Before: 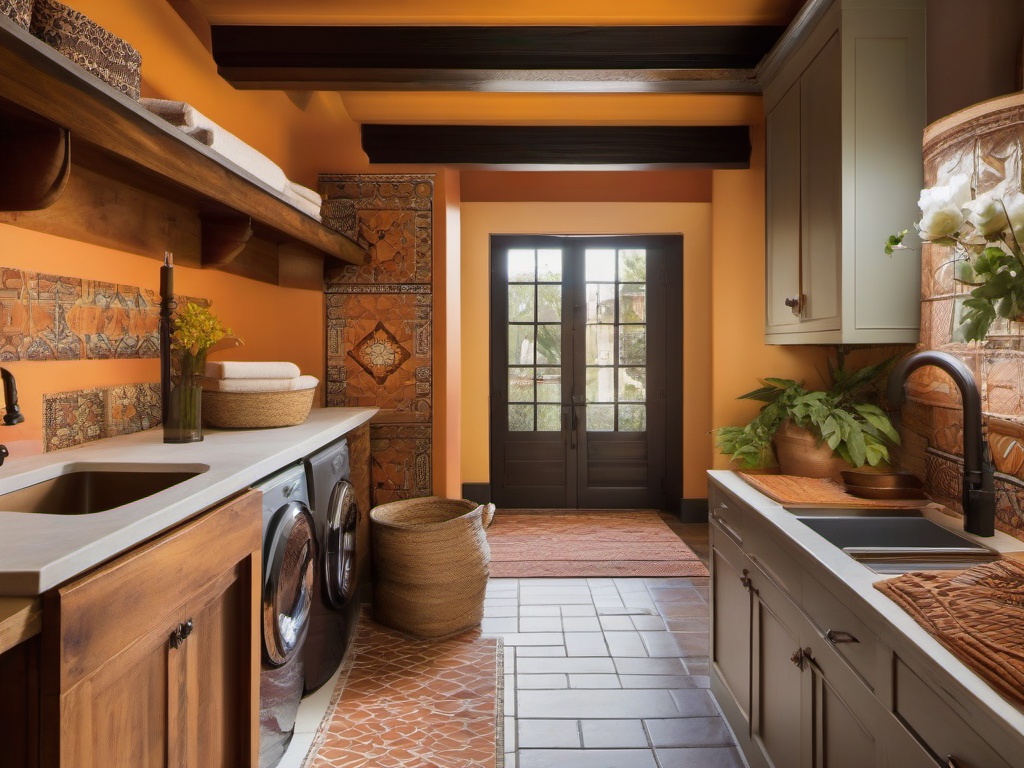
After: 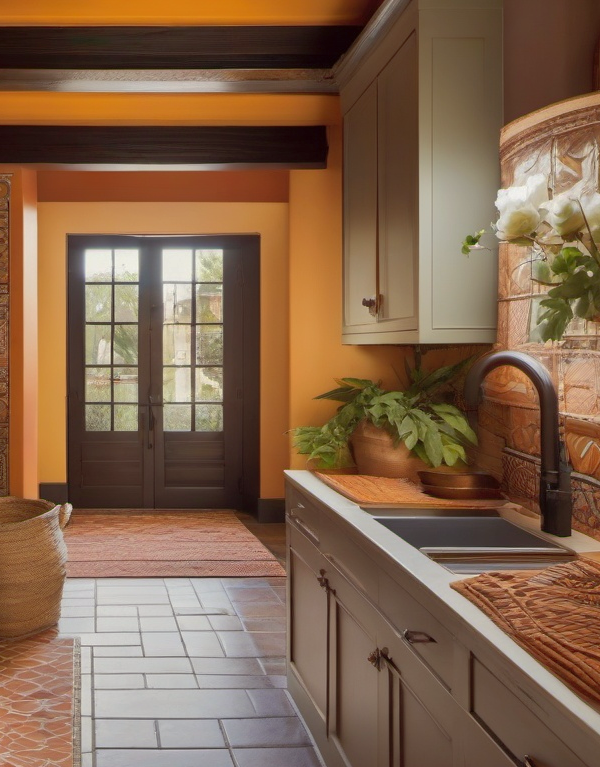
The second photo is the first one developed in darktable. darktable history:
shadows and highlights: on, module defaults
color correction: highlights a* -1.11, highlights b* 4.44, shadows a* 3.6
crop: left 41.354%
